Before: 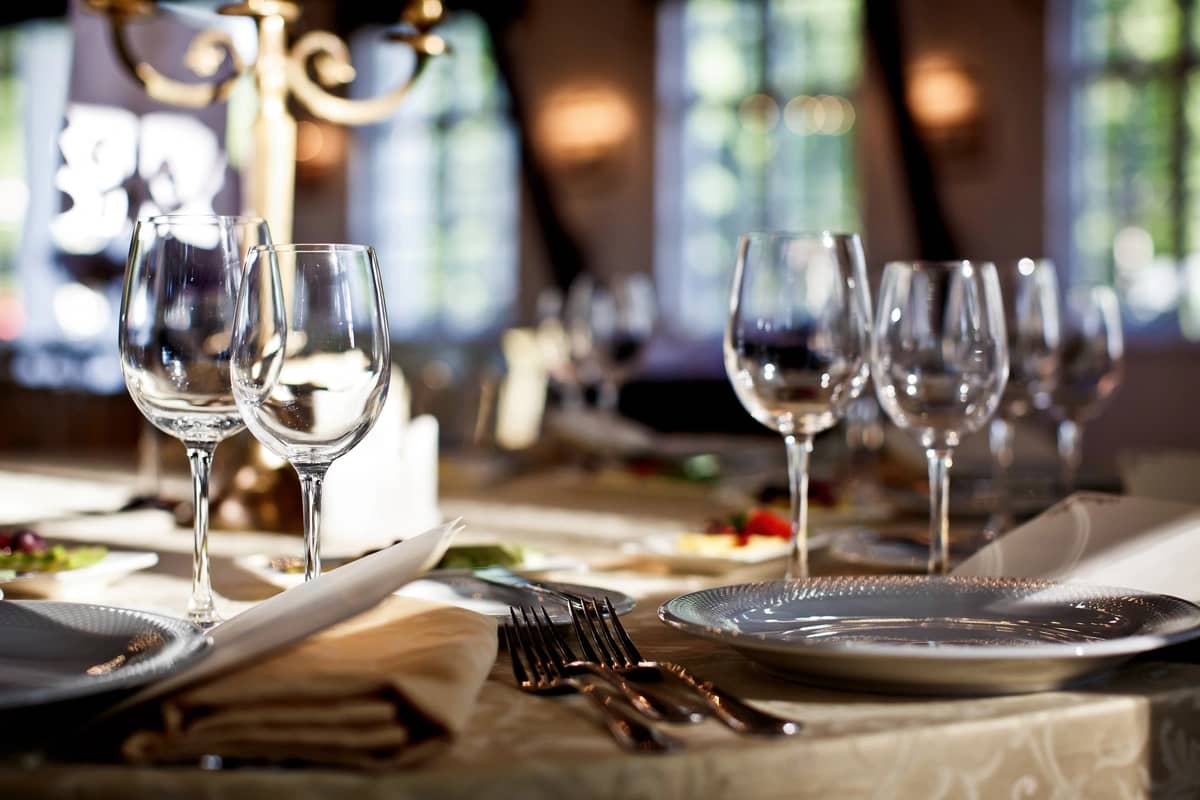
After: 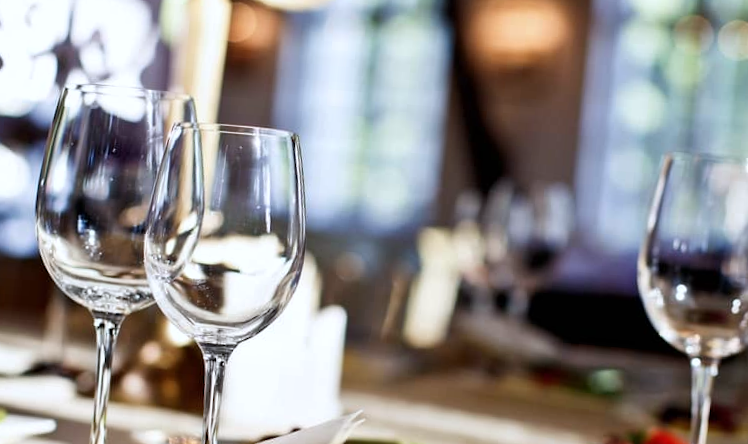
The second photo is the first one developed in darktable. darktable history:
crop and rotate: angle -4.99°, left 2.122%, top 6.945%, right 27.566%, bottom 30.519%
white balance: red 0.976, blue 1.04
